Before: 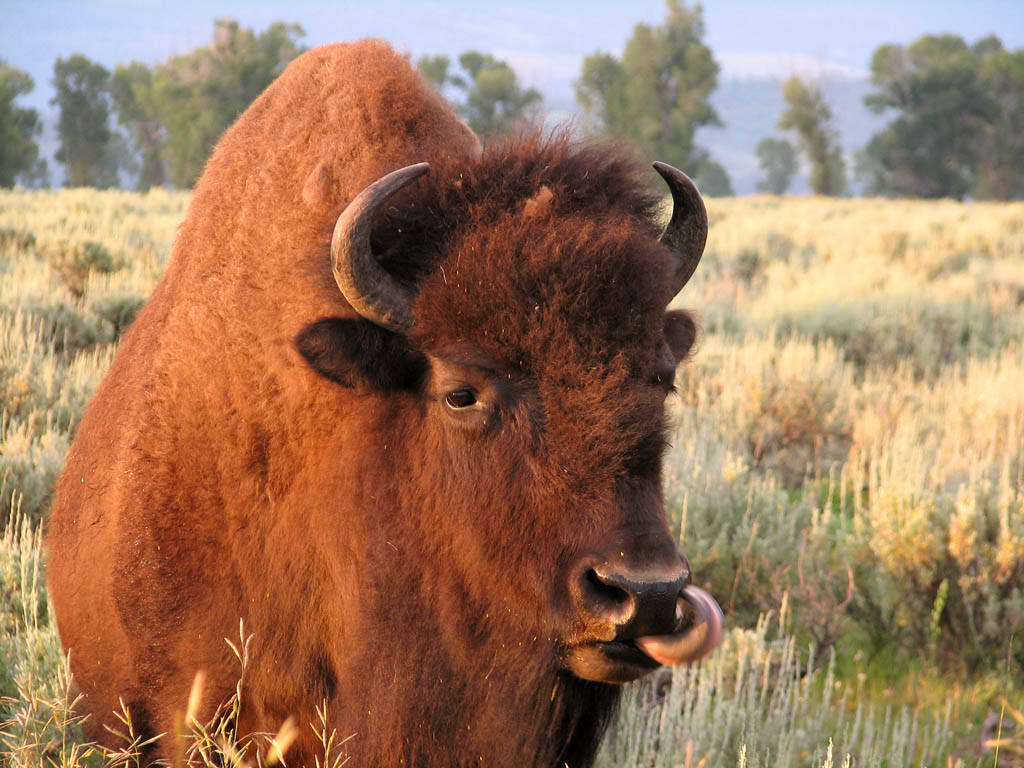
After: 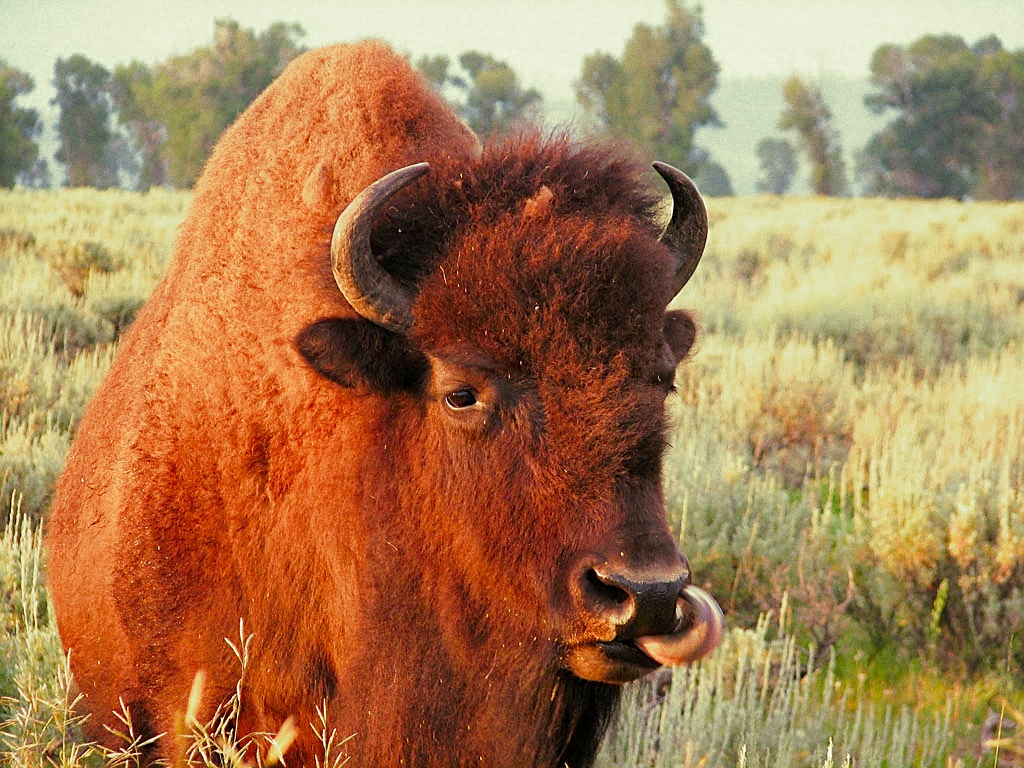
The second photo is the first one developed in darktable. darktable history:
grain: coarseness 0.09 ISO
base curve: curves: ch0 [(0, 0) (0.235, 0.266) (0.503, 0.496) (0.786, 0.72) (1, 1)]
color correction: saturation 1.34
sharpen: on, module defaults
split-toning: shadows › hue 290.82°, shadows › saturation 0.34, highlights › saturation 0.38, balance 0, compress 50%
